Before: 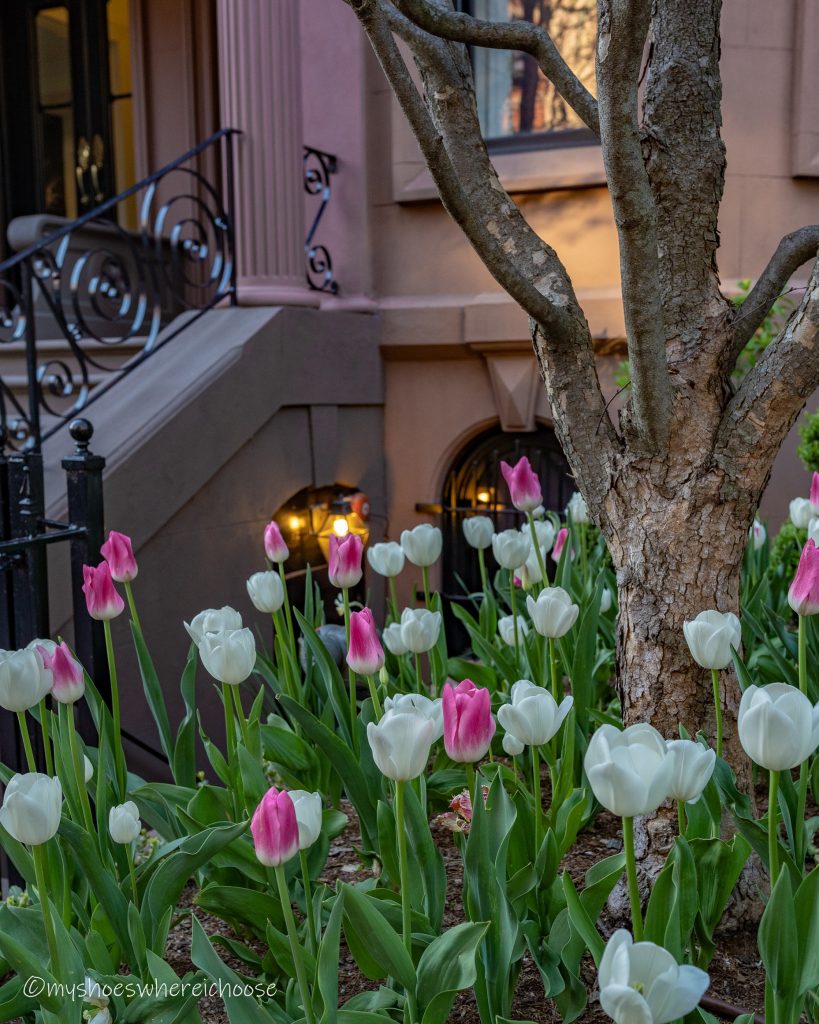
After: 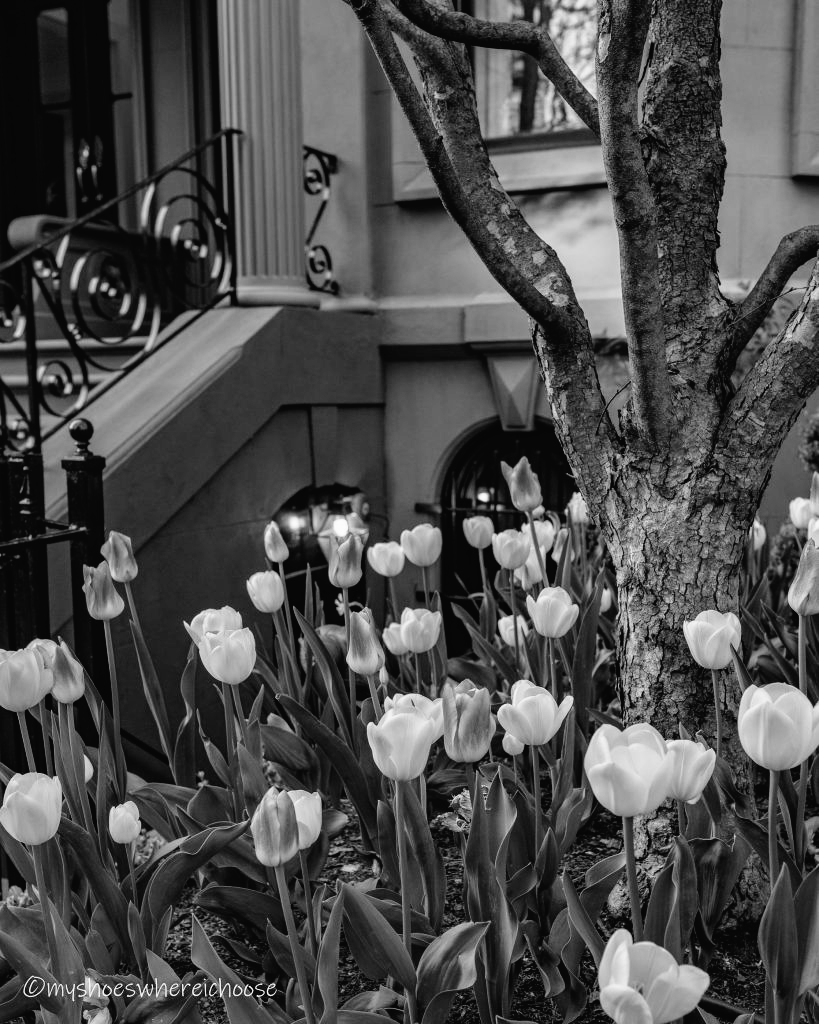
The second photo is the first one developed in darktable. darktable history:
tone curve: curves: ch0 [(0, 0.016) (0.11, 0.039) (0.259, 0.235) (0.383, 0.437) (0.499, 0.597) (0.733, 0.867) (0.843, 0.948) (1, 1)], color space Lab, linked channels, preserve colors none
color calibration "t3mujinpack channel mixer": output gray [0.22, 0.42, 0.37, 0], gray › normalize channels true, illuminant same as pipeline (D50), adaptation XYZ, x 0.346, y 0.359, gamut compression 0
